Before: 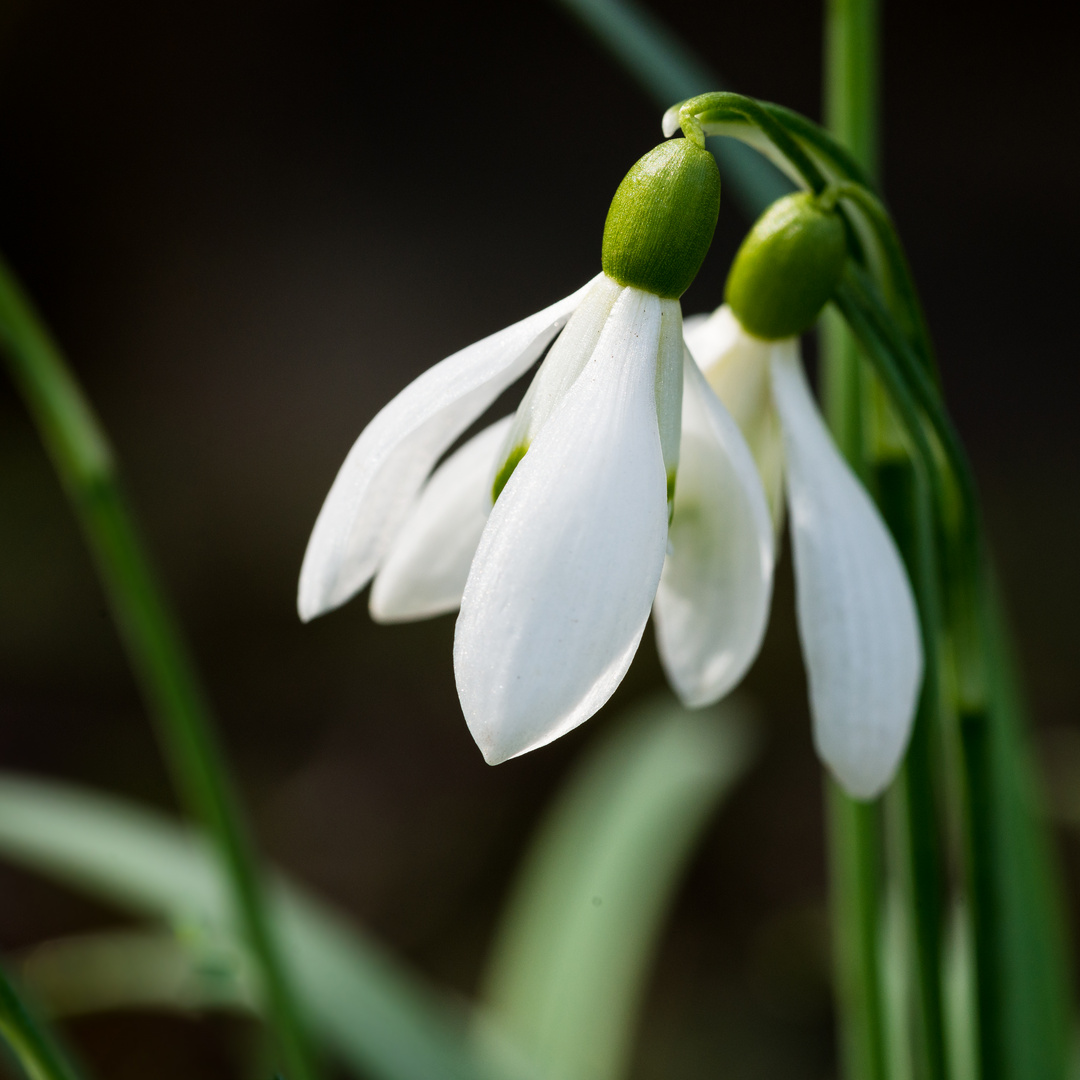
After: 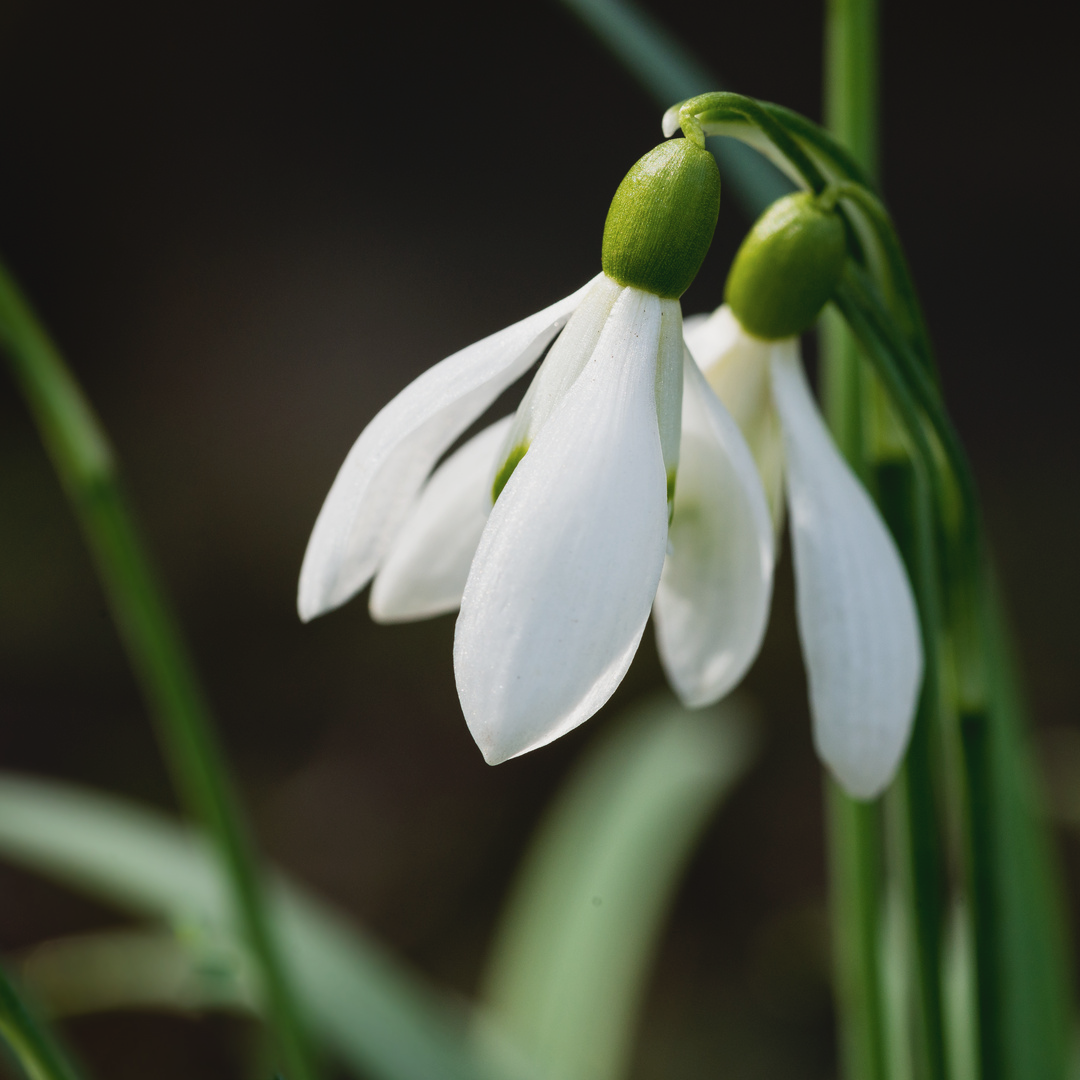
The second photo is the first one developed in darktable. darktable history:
contrast brightness saturation: contrast -0.1, saturation -0.1
